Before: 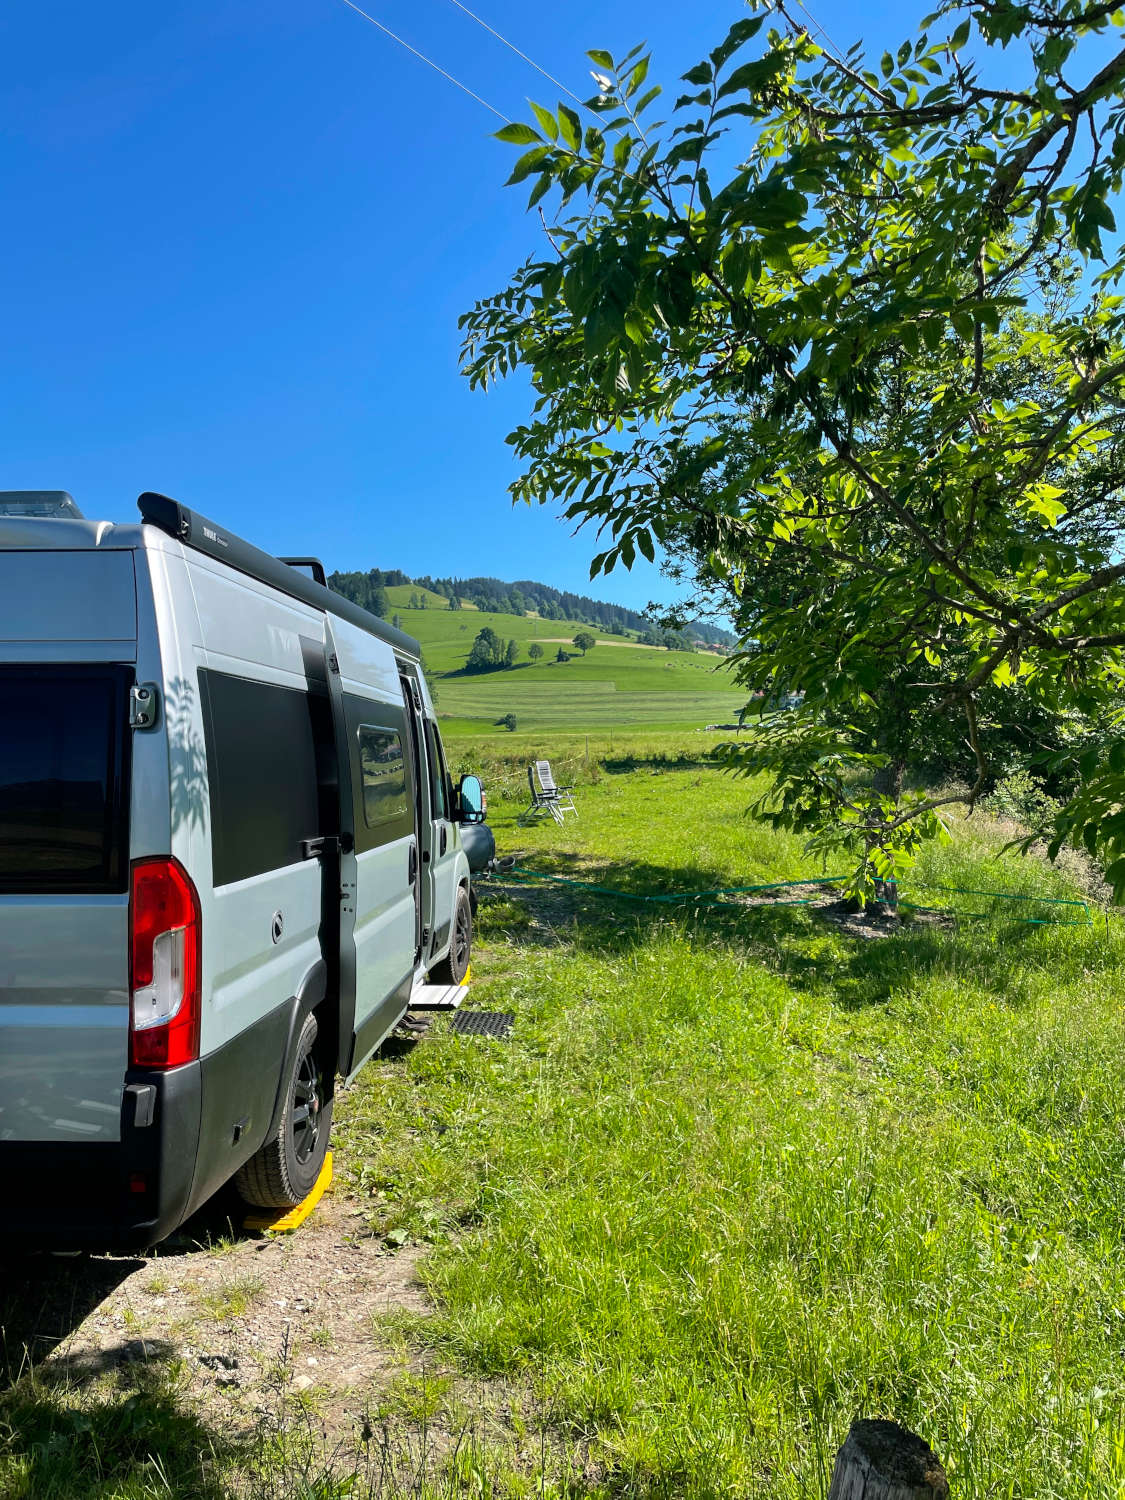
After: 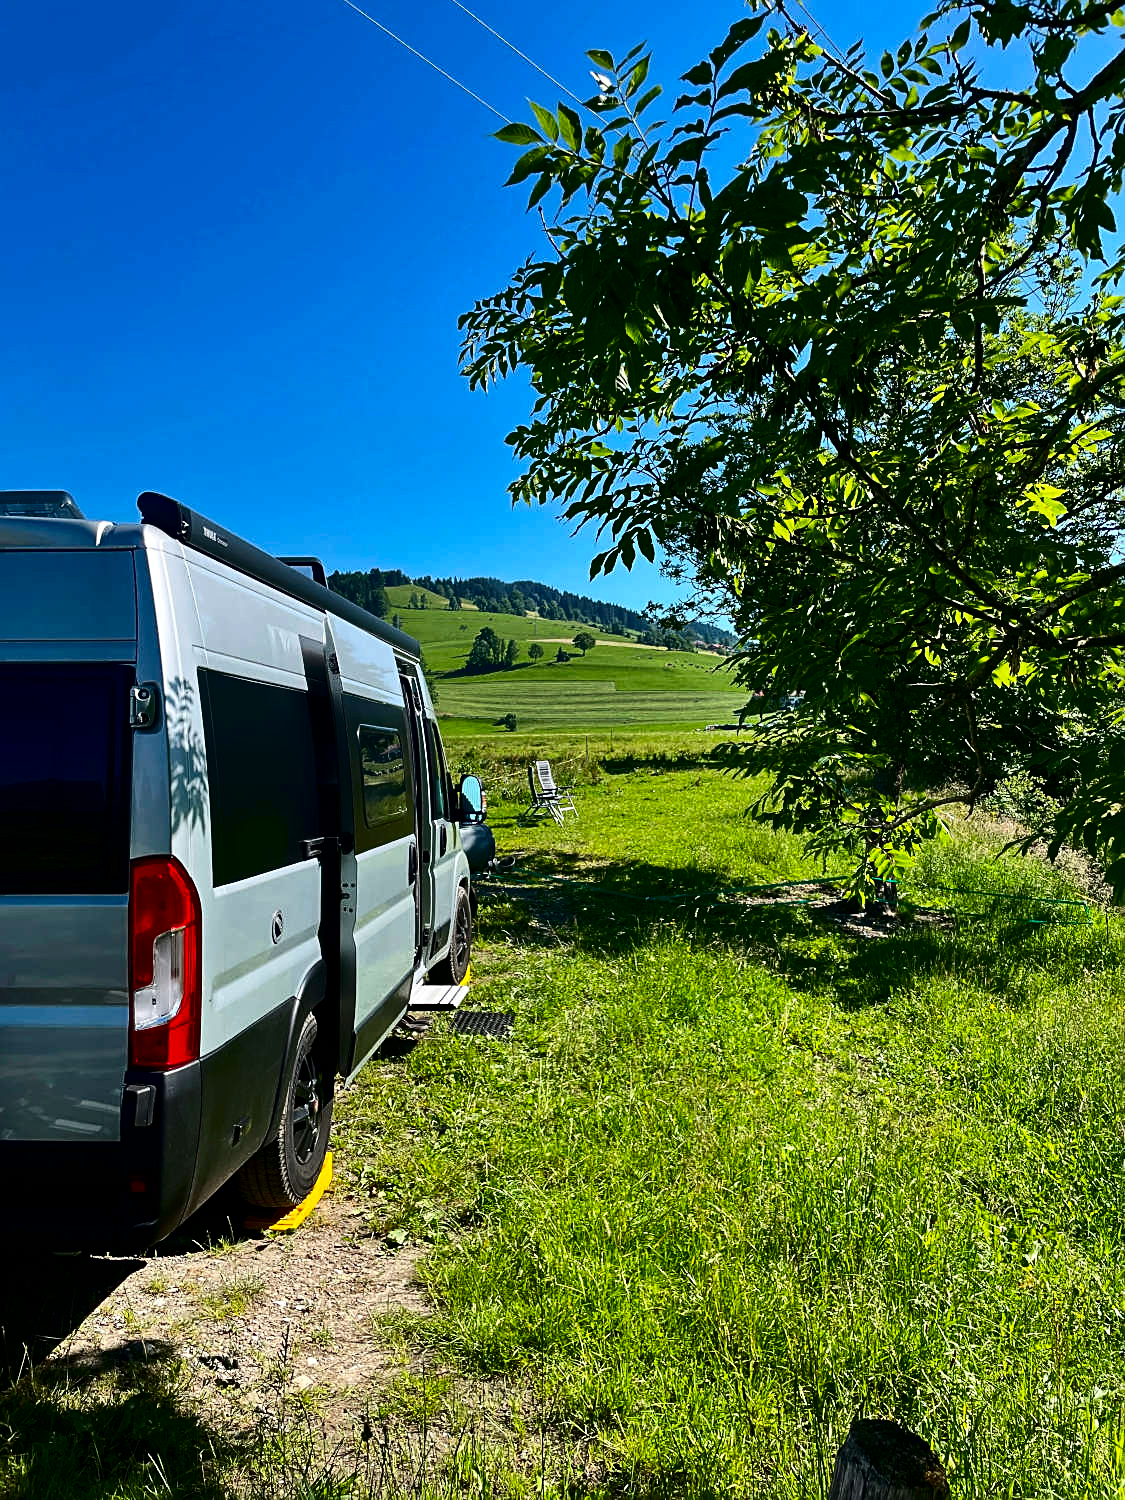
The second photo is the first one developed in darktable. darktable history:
contrast brightness saturation: contrast 0.24, brightness -0.24, saturation 0.14
sharpen: on, module defaults
